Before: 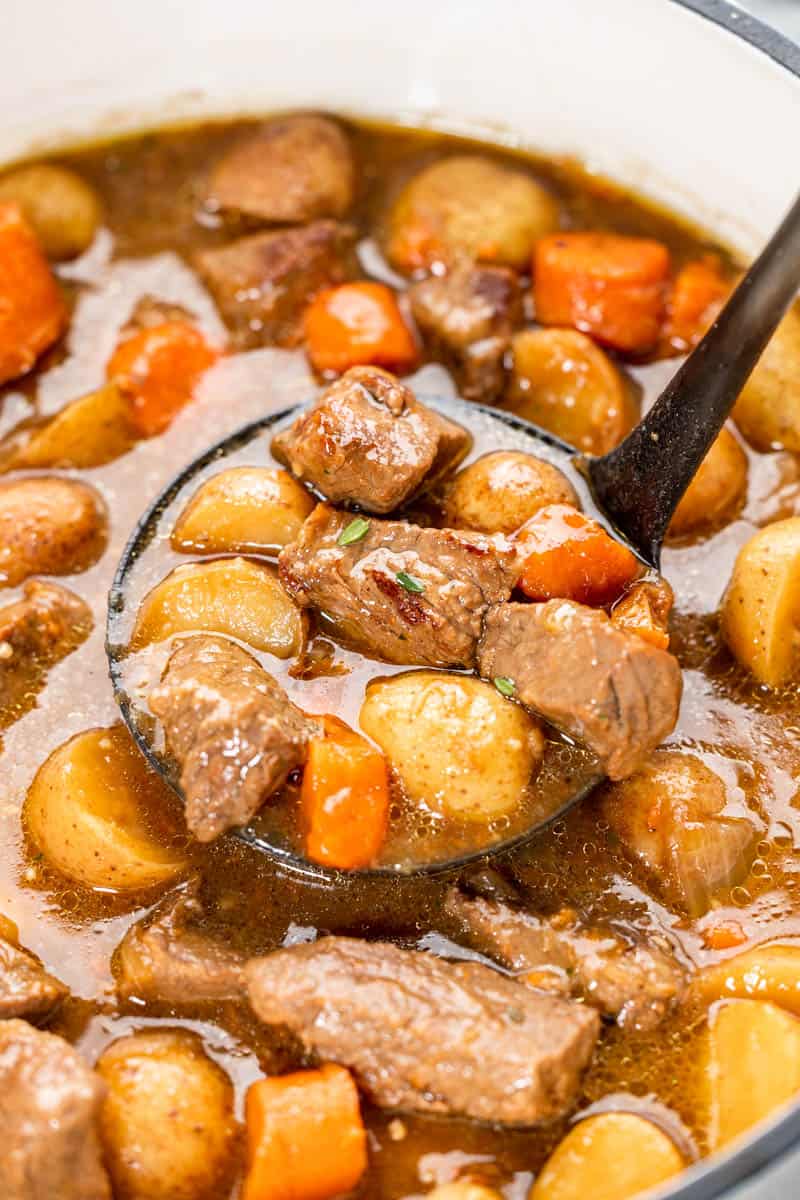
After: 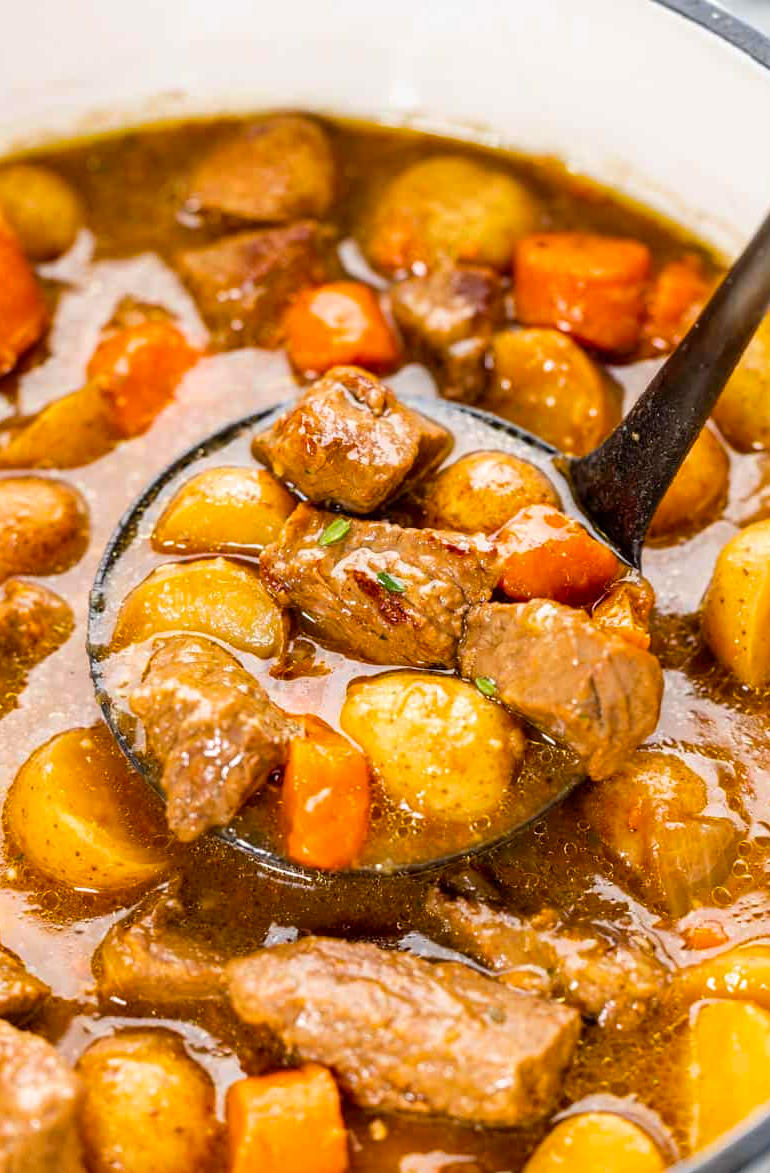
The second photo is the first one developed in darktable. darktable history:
crop and rotate: left 2.536%, right 1.107%, bottom 2.246%
color balance rgb: perceptual saturation grading › global saturation 30%
